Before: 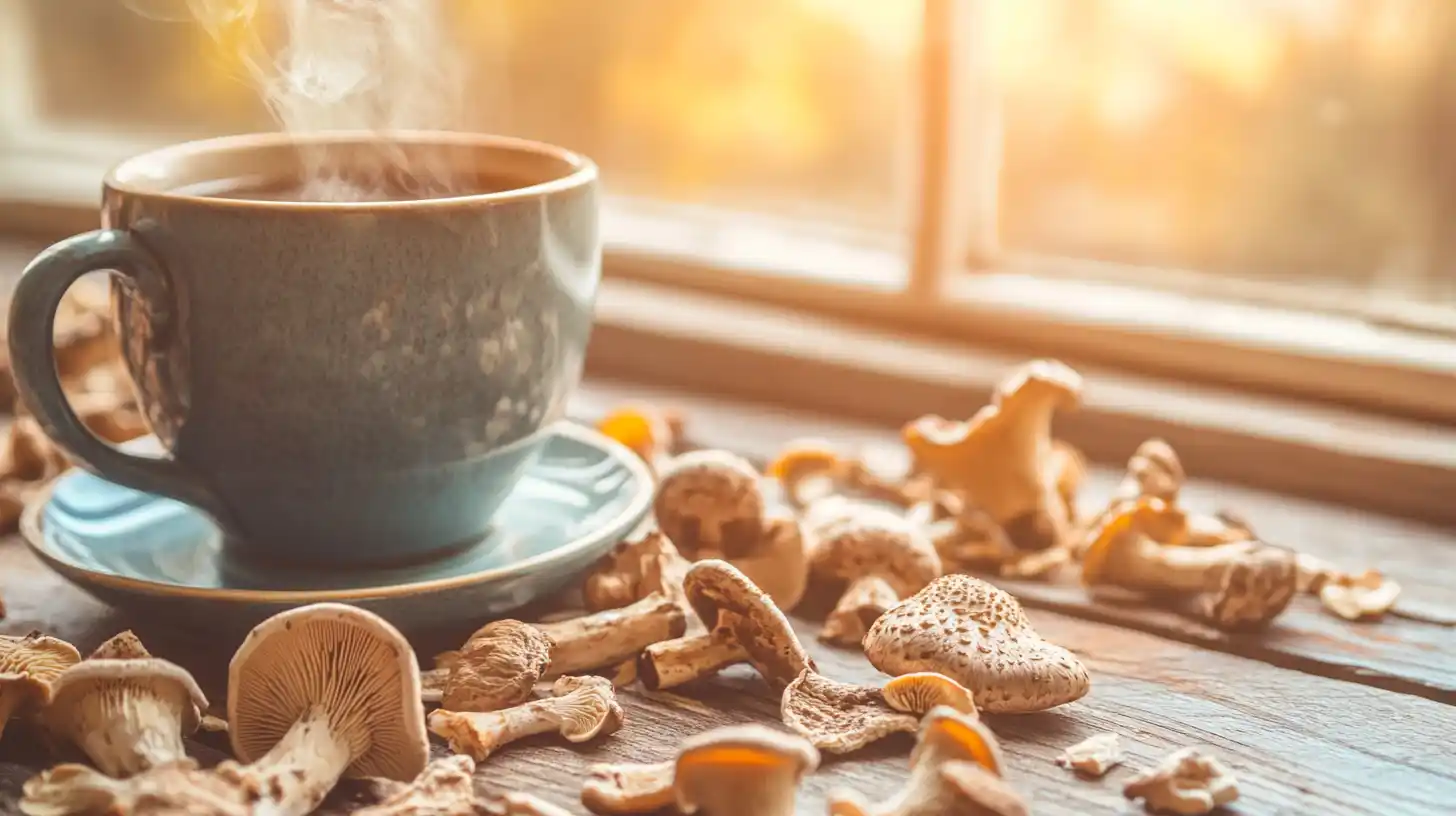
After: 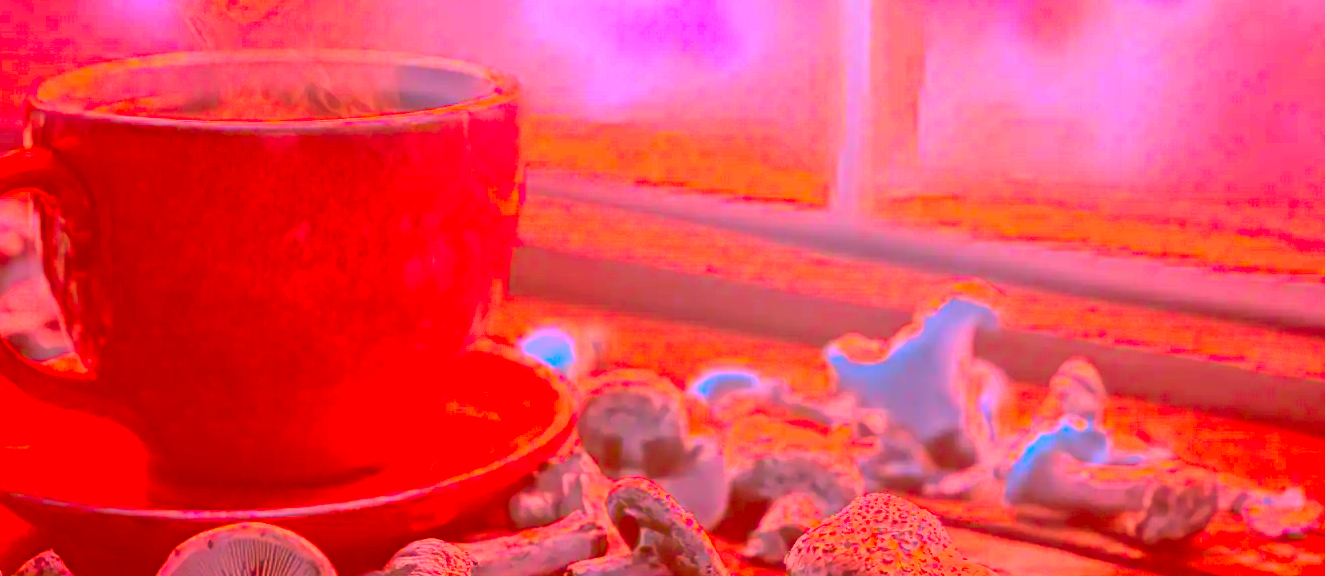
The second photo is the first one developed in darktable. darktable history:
crop: left 5.372%, top 9.98%, right 3.598%, bottom 19.412%
color correction: highlights a* -39.67, highlights b* -39.89, shadows a* -39.44, shadows b* -39.93, saturation -2.99
